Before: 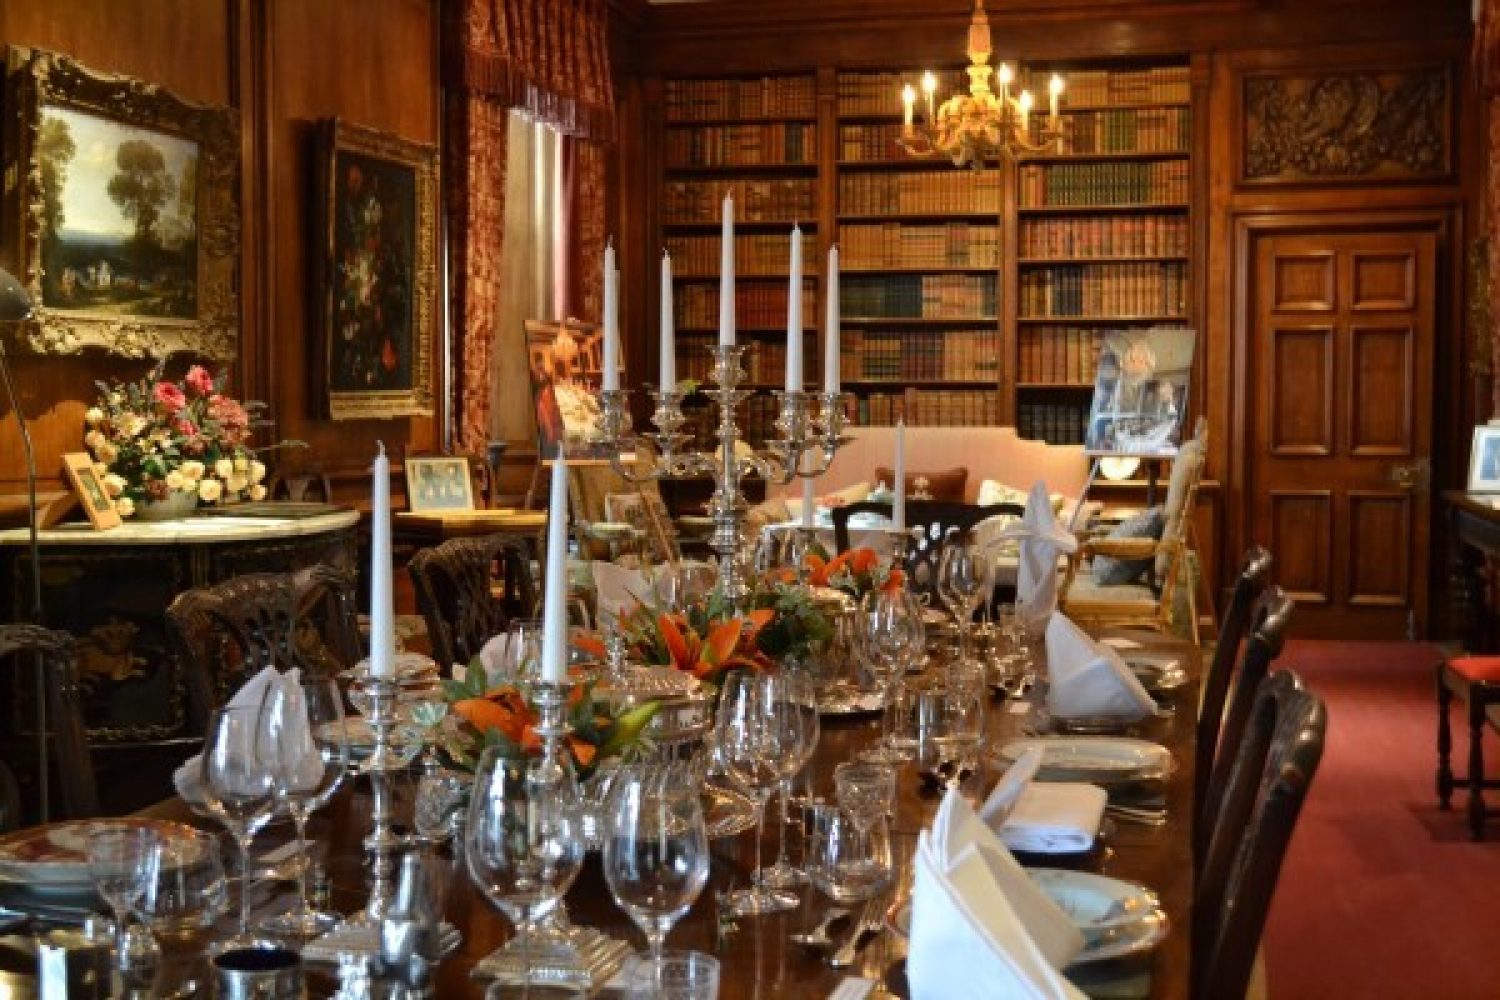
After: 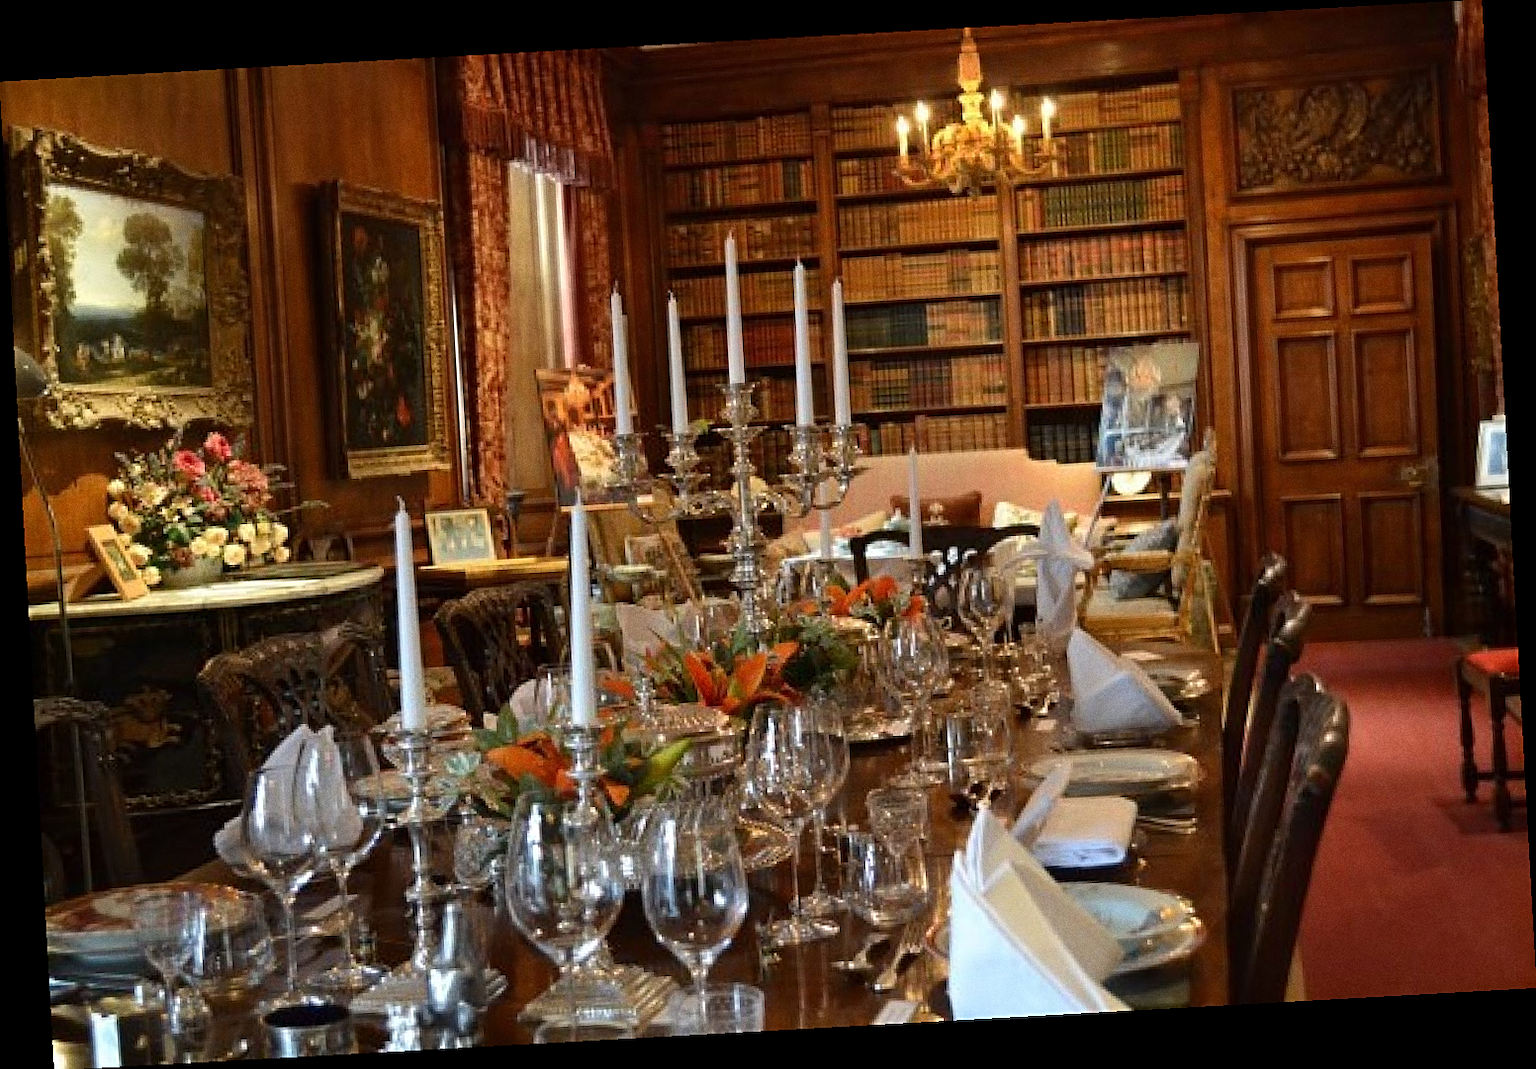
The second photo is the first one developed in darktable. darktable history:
rotate and perspective: rotation -3.18°, automatic cropping off
sharpen: on, module defaults
grain: coarseness 3.21 ISO
